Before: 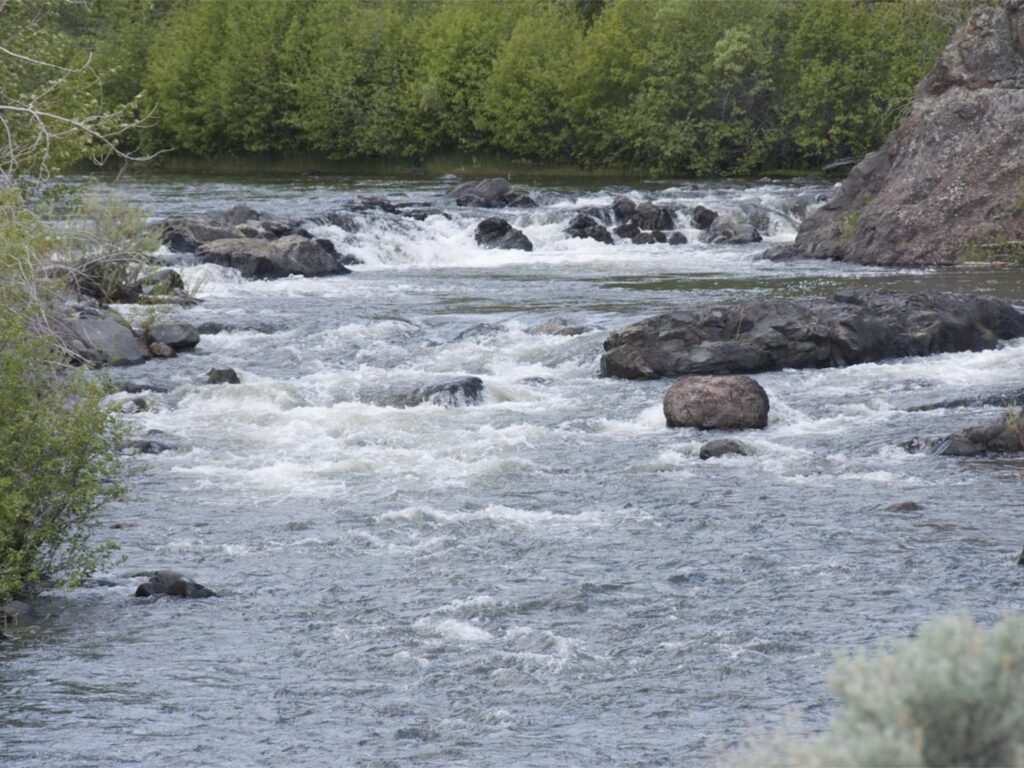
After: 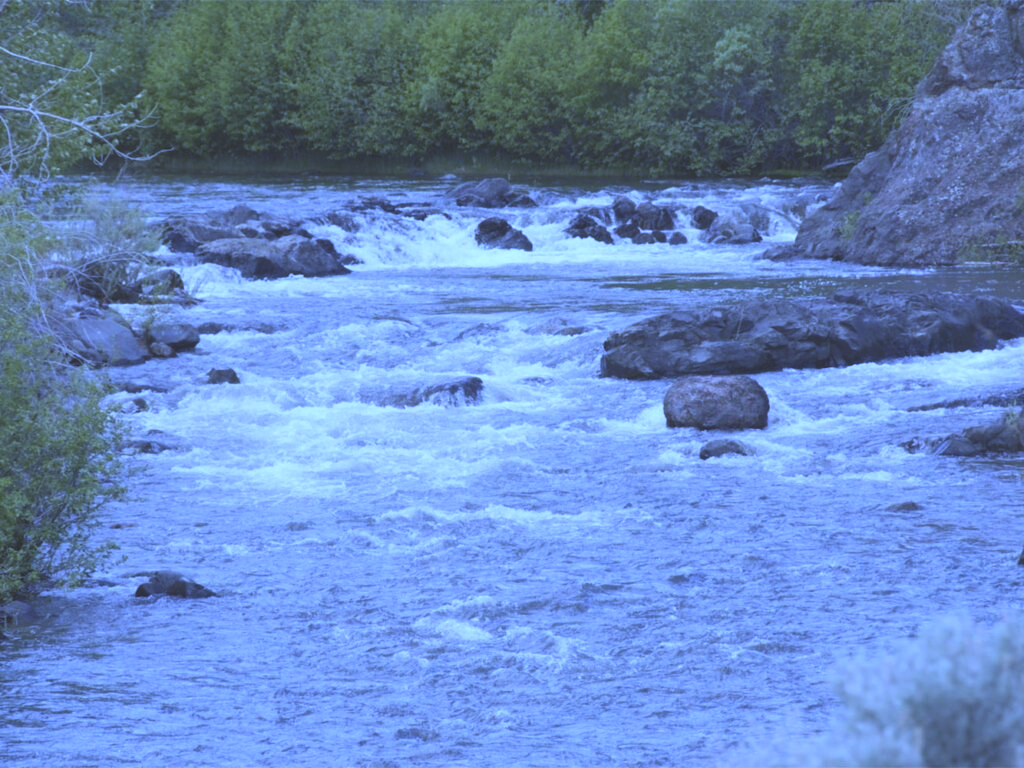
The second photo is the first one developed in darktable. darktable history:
exposure: black level correction -0.023, exposure -0.039 EV, compensate highlight preservation false
white balance: red 0.766, blue 1.537
